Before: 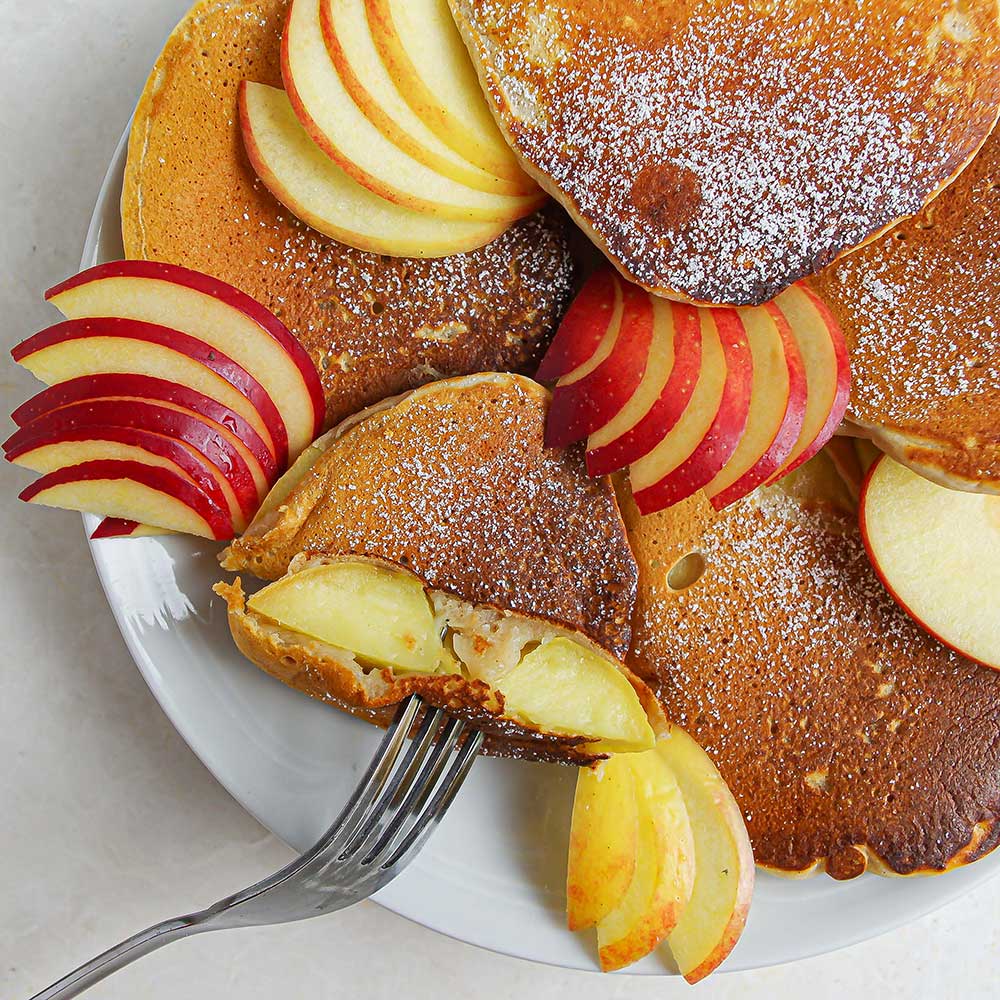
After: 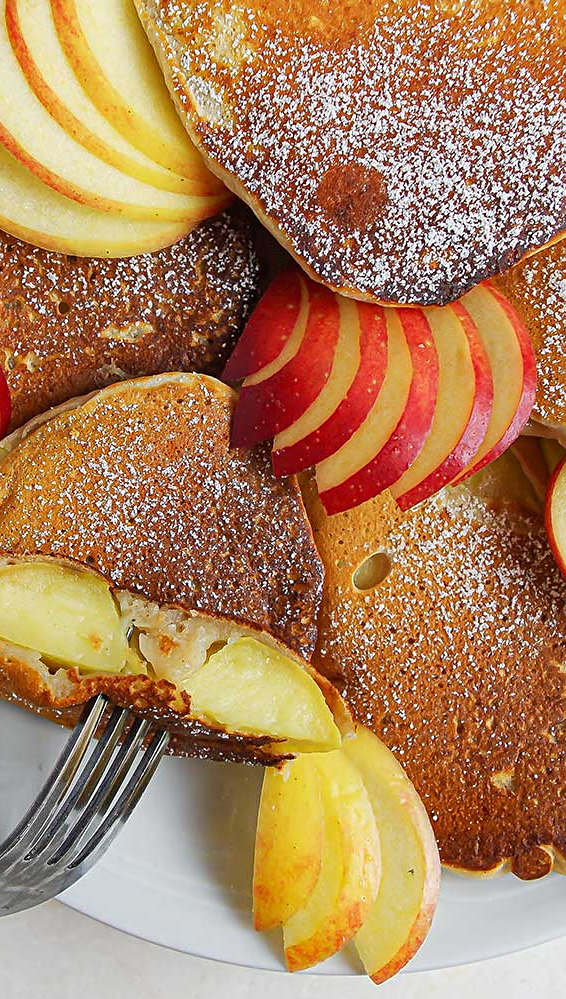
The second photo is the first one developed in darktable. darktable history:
sharpen: amount 0.2
crop: left 31.458%, top 0%, right 11.876%
